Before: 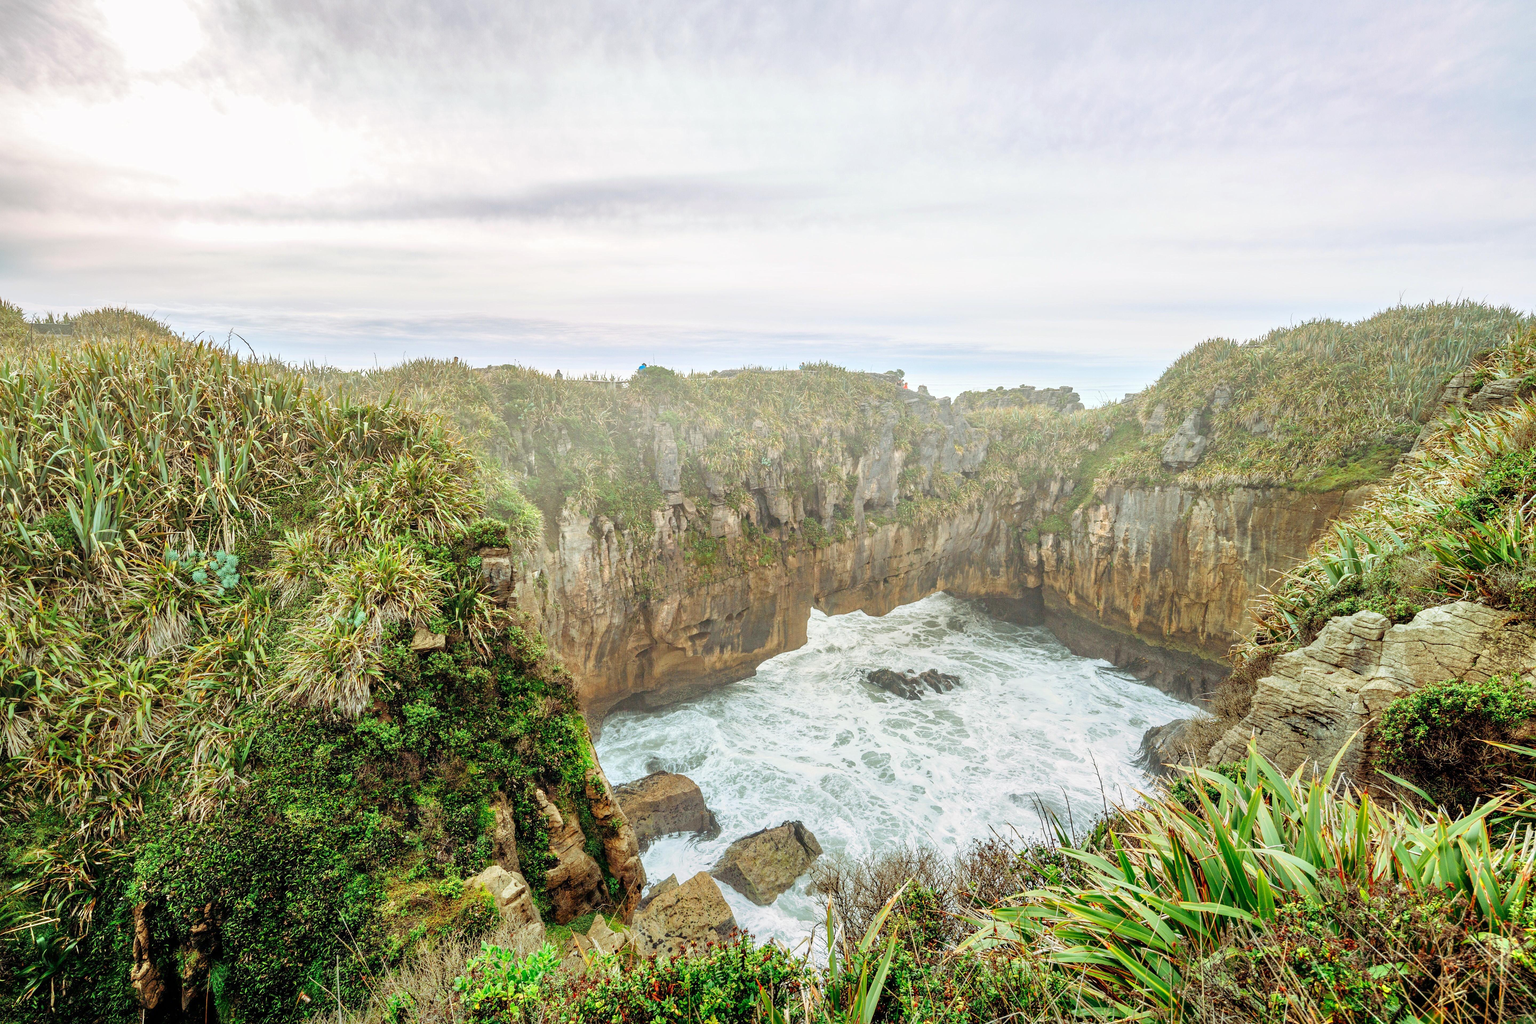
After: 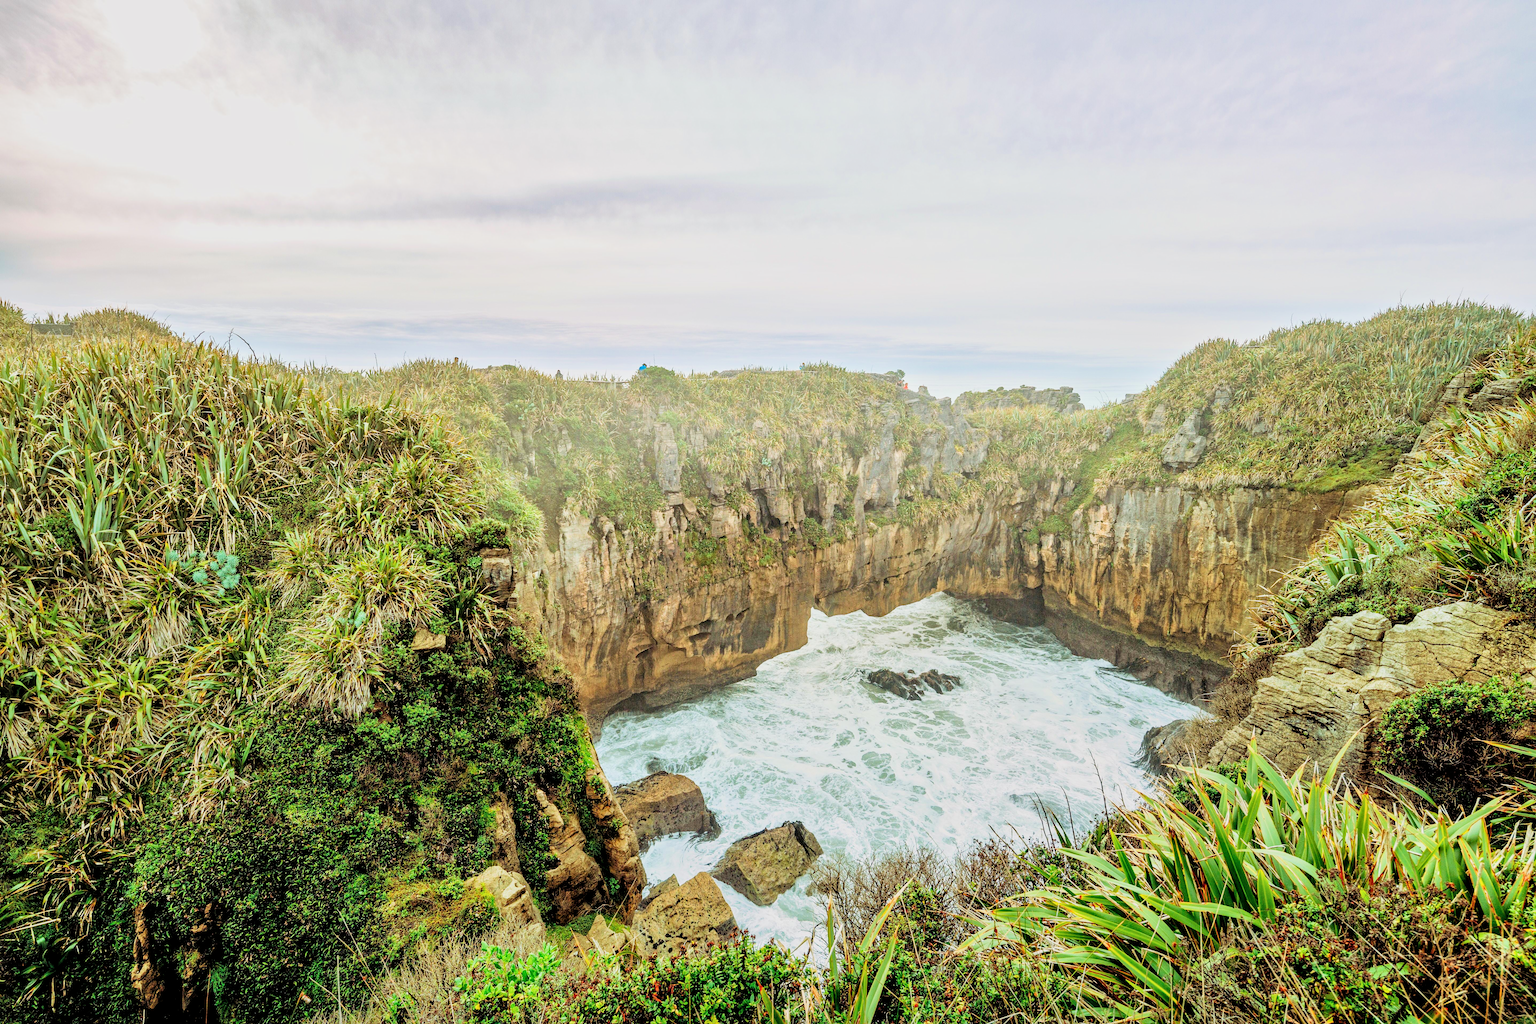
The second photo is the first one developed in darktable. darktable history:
contrast brightness saturation: contrast 0.05, brightness 0.06, saturation 0.01
filmic rgb: black relative exposure -5 EV, hardness 2.88, contrast 1.3, highlights saturation mix -30%
local contrast: mode bilateral grid, contrast 20, coarseness 50, detail 132%, midtone range 0.2
color balance rgb: perceptual saturation grading › global saturation 10%, global vibrance 10%
velvia: on, module defaults
haze removal: compatibility mode true, adaptive false
